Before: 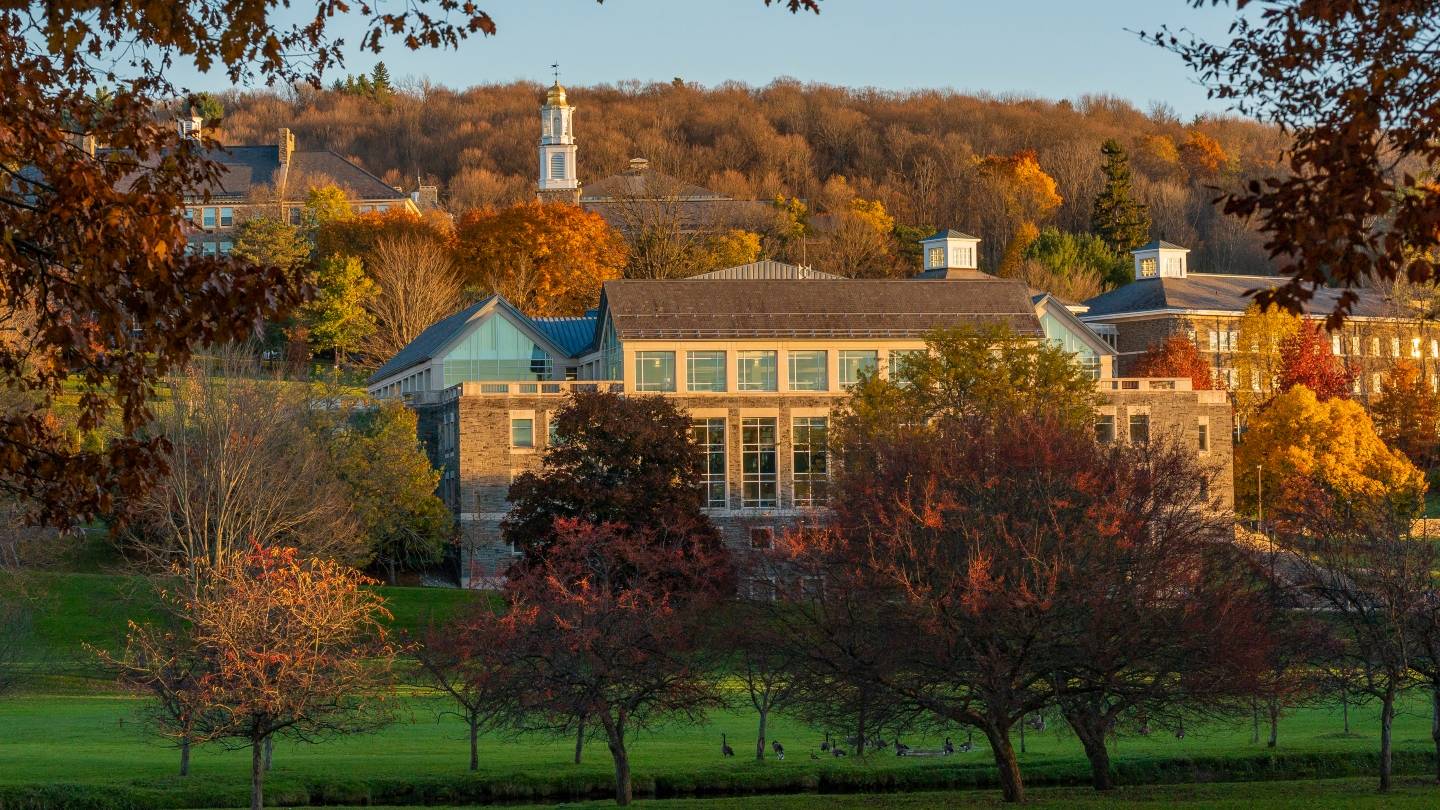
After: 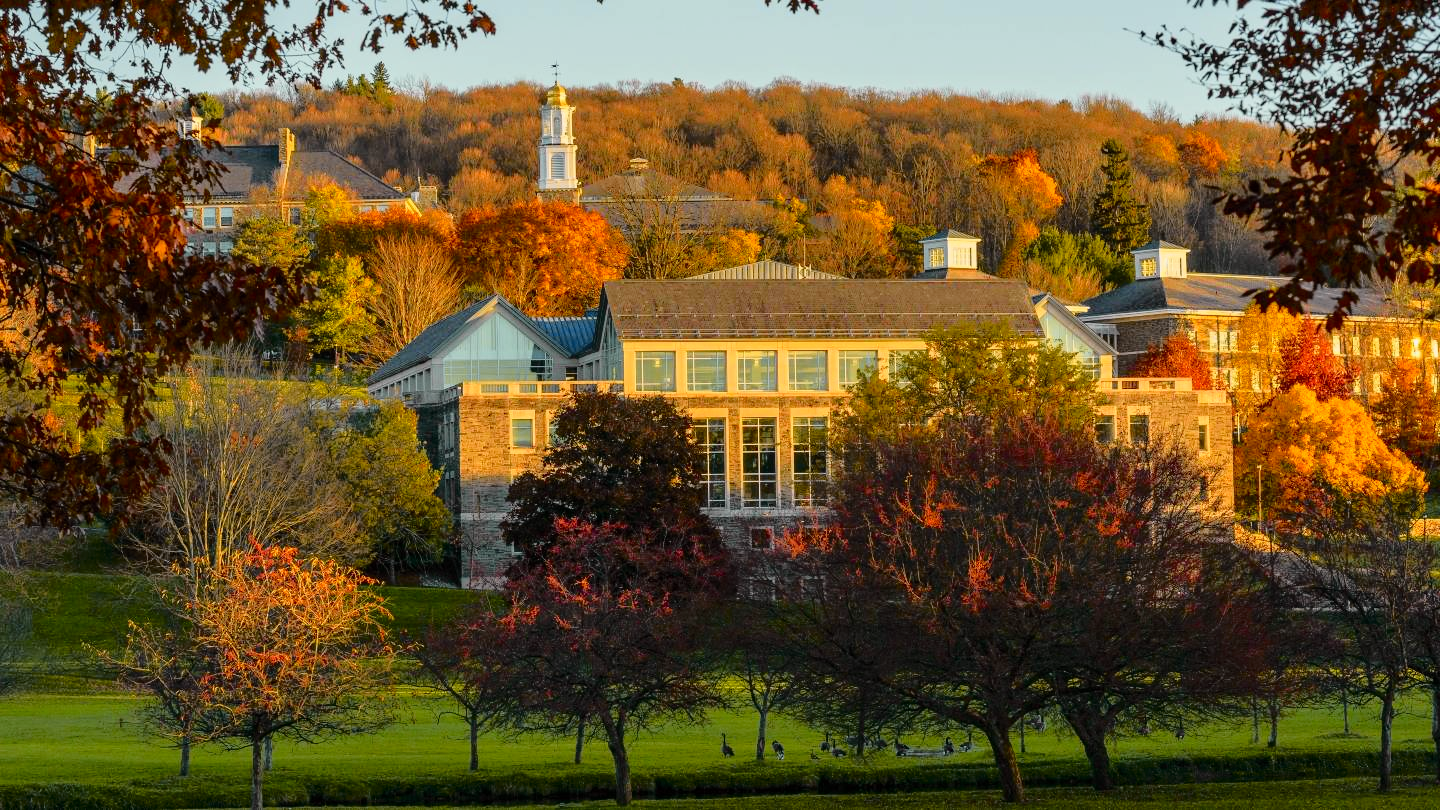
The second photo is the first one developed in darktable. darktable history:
tone curve: curves: ch0 [(0, 0) (0.168, 0.142) (0.359, 0.44) (0.469, 0.544) (0.634, 0.722) (0.858, 0.903) (1, 0.968)]; ch1 [(0, 0) (0.437, 0.453) (0.472, 0.47) (0.502, 0.502) (0.54, 0.534) (0.57, 0.592) (0.618, 0.66) (0.699, 0.749) (0.859, 0.919) (1, 1)]; ch2 [(0, 0) (0.33, 0.301) (0.421, 0.443) (0.476, 0.498) (0.505, 0.503) (0.547, 0.557) (0.586, 0.634) (0.608, 0.676) (1, 1)], color space Lab, independent channels
